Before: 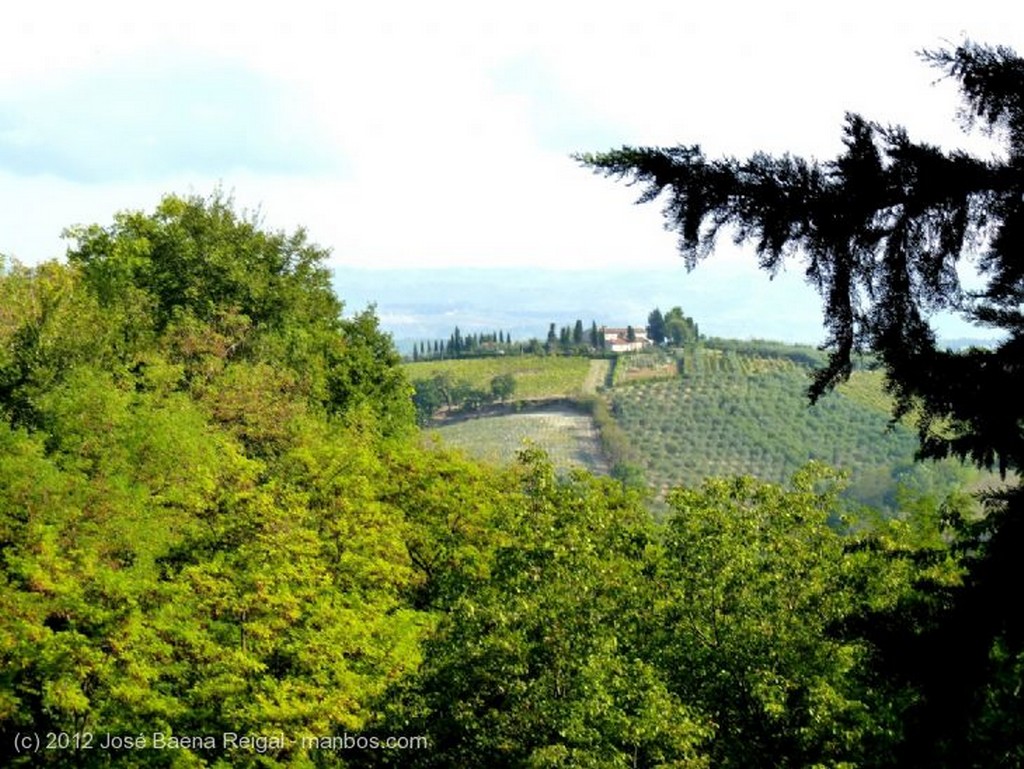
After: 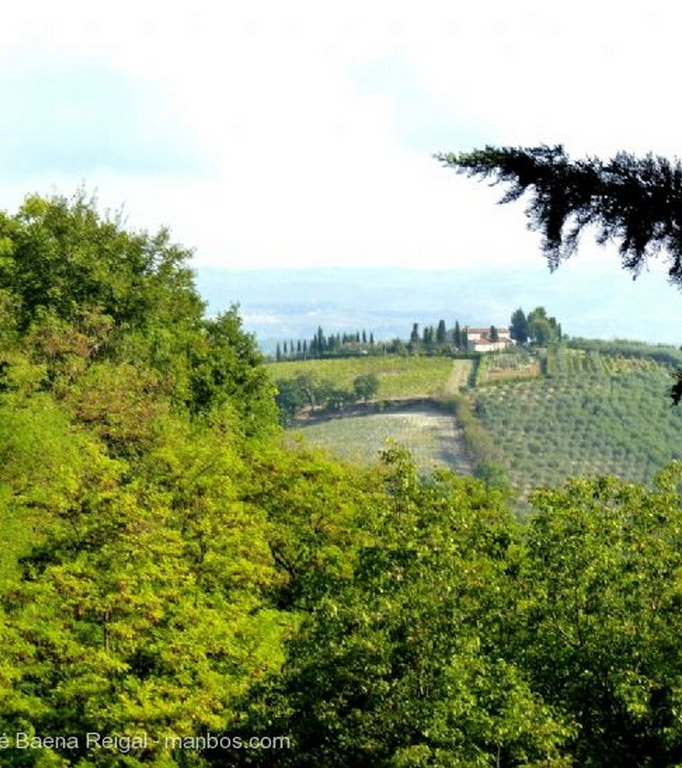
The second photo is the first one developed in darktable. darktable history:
tone equalizer: on, module defaults
crop and rotate: left 13.409%, right 19.924%
